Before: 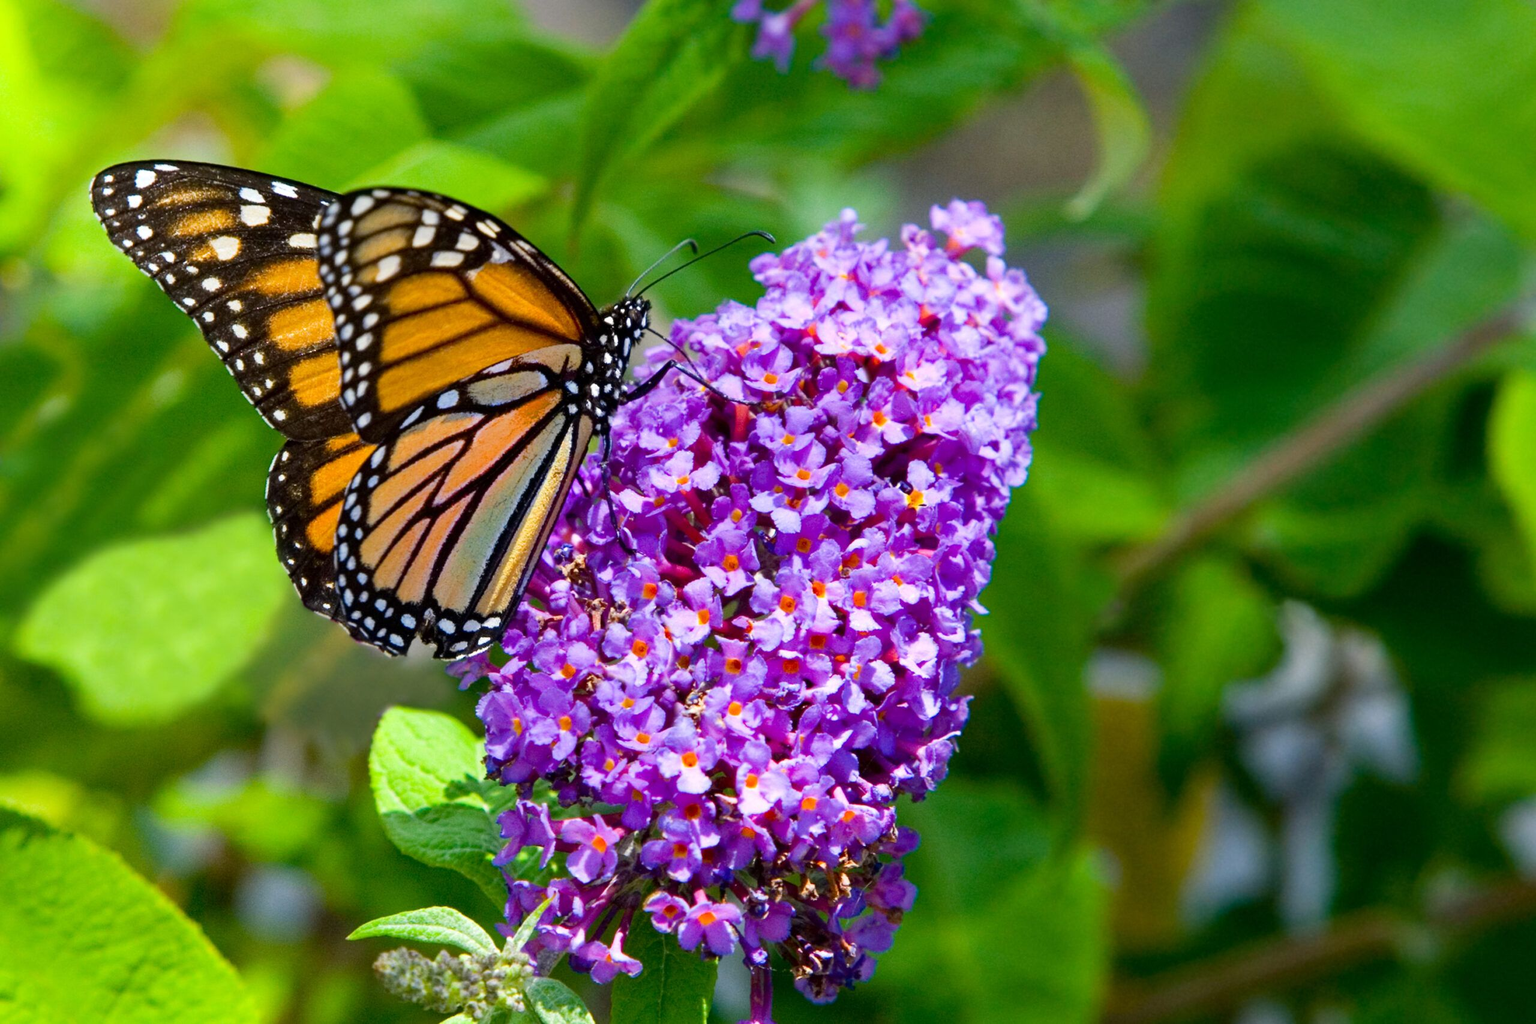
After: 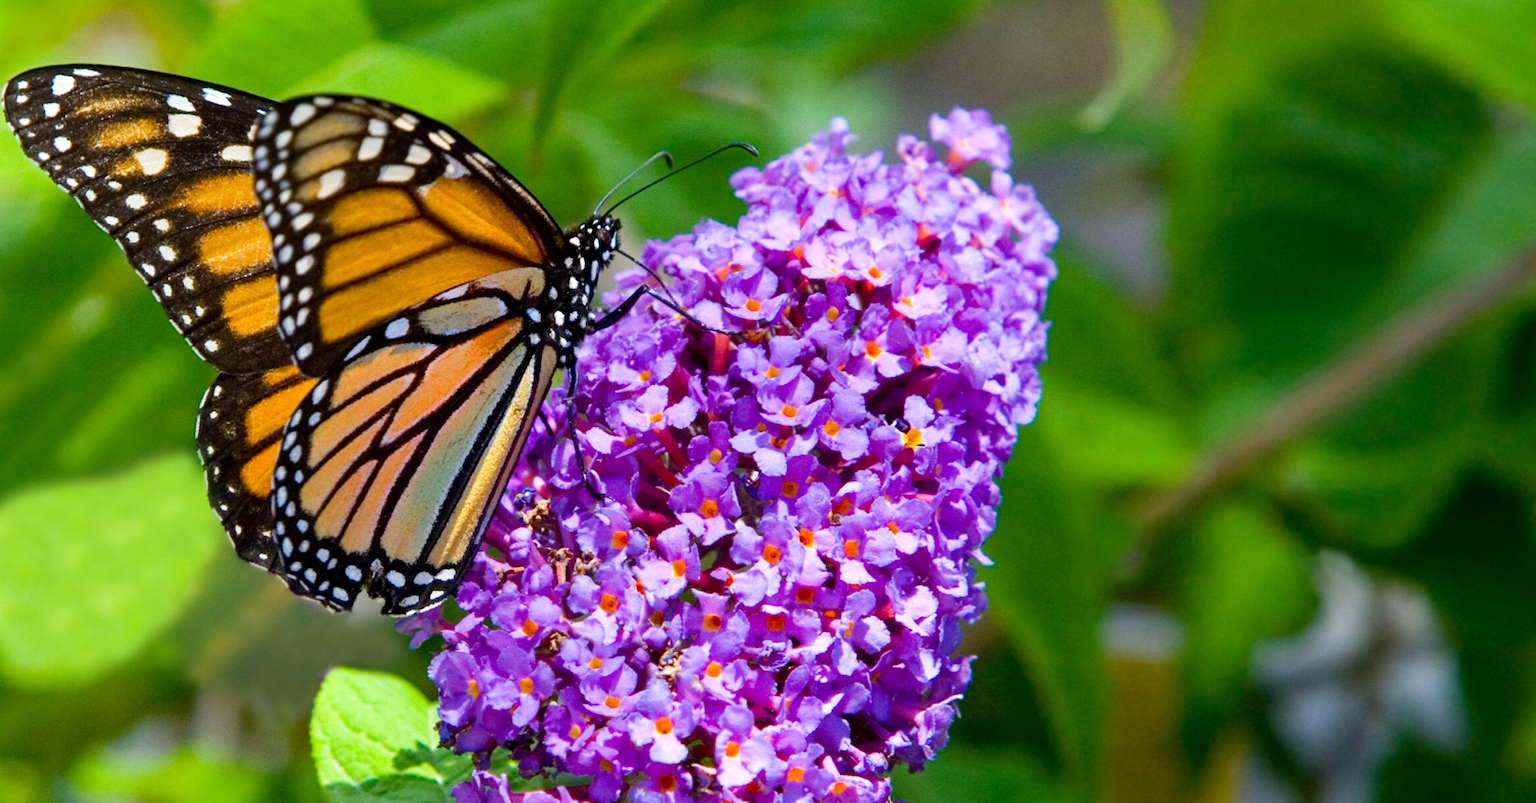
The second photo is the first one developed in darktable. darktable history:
crop: left 5.769%, top 9.994%, right 3.58%, bottom 18.918%
